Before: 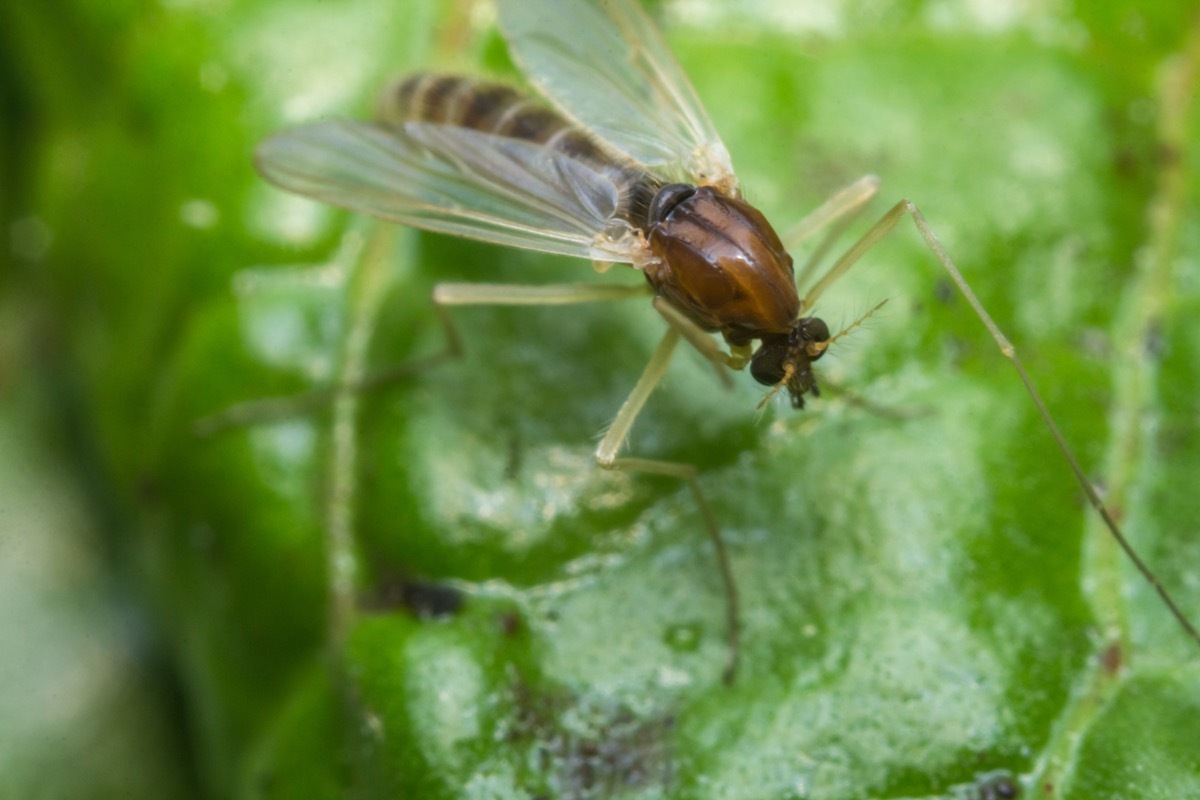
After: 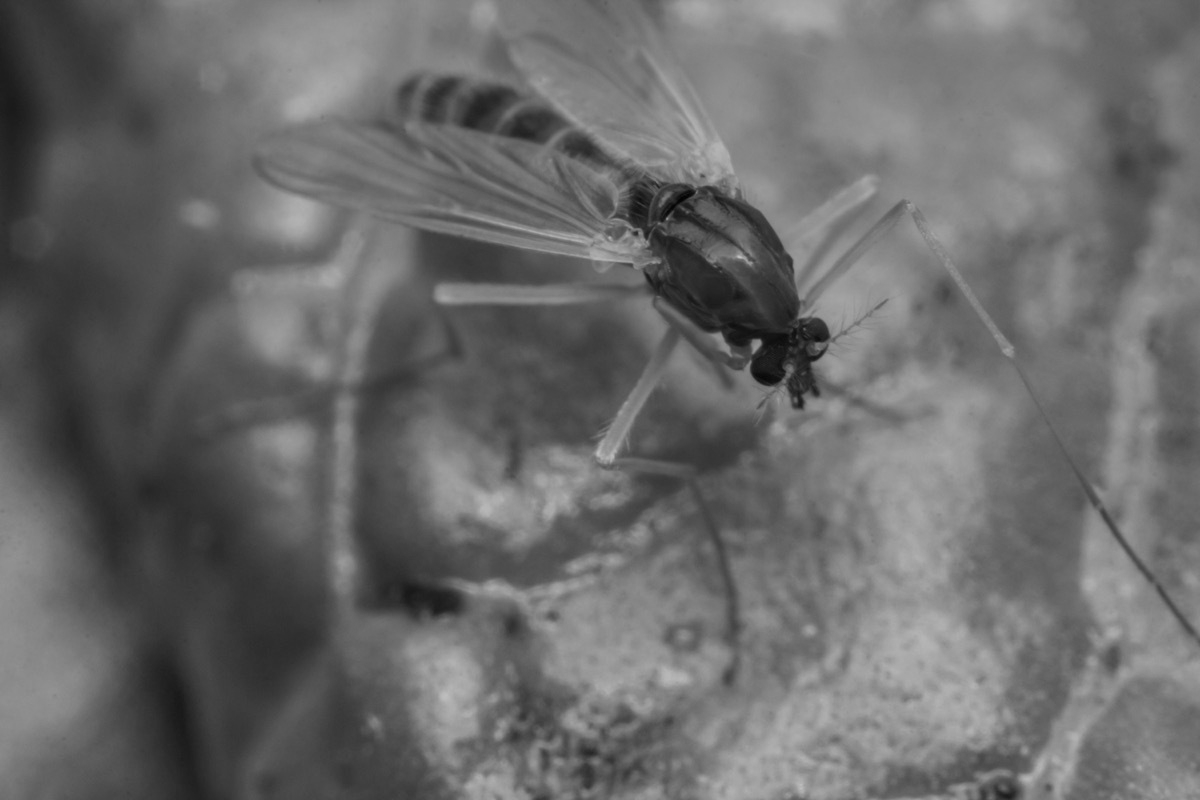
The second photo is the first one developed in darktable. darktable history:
graduated density: hue 238.83°, saturation 50%
haze removal: compatibility mode true, adaptive false
monochrome: a -74.22, b 78.2
shadows and highlights: shadows -20, white point adjustment -2, highlights -35
